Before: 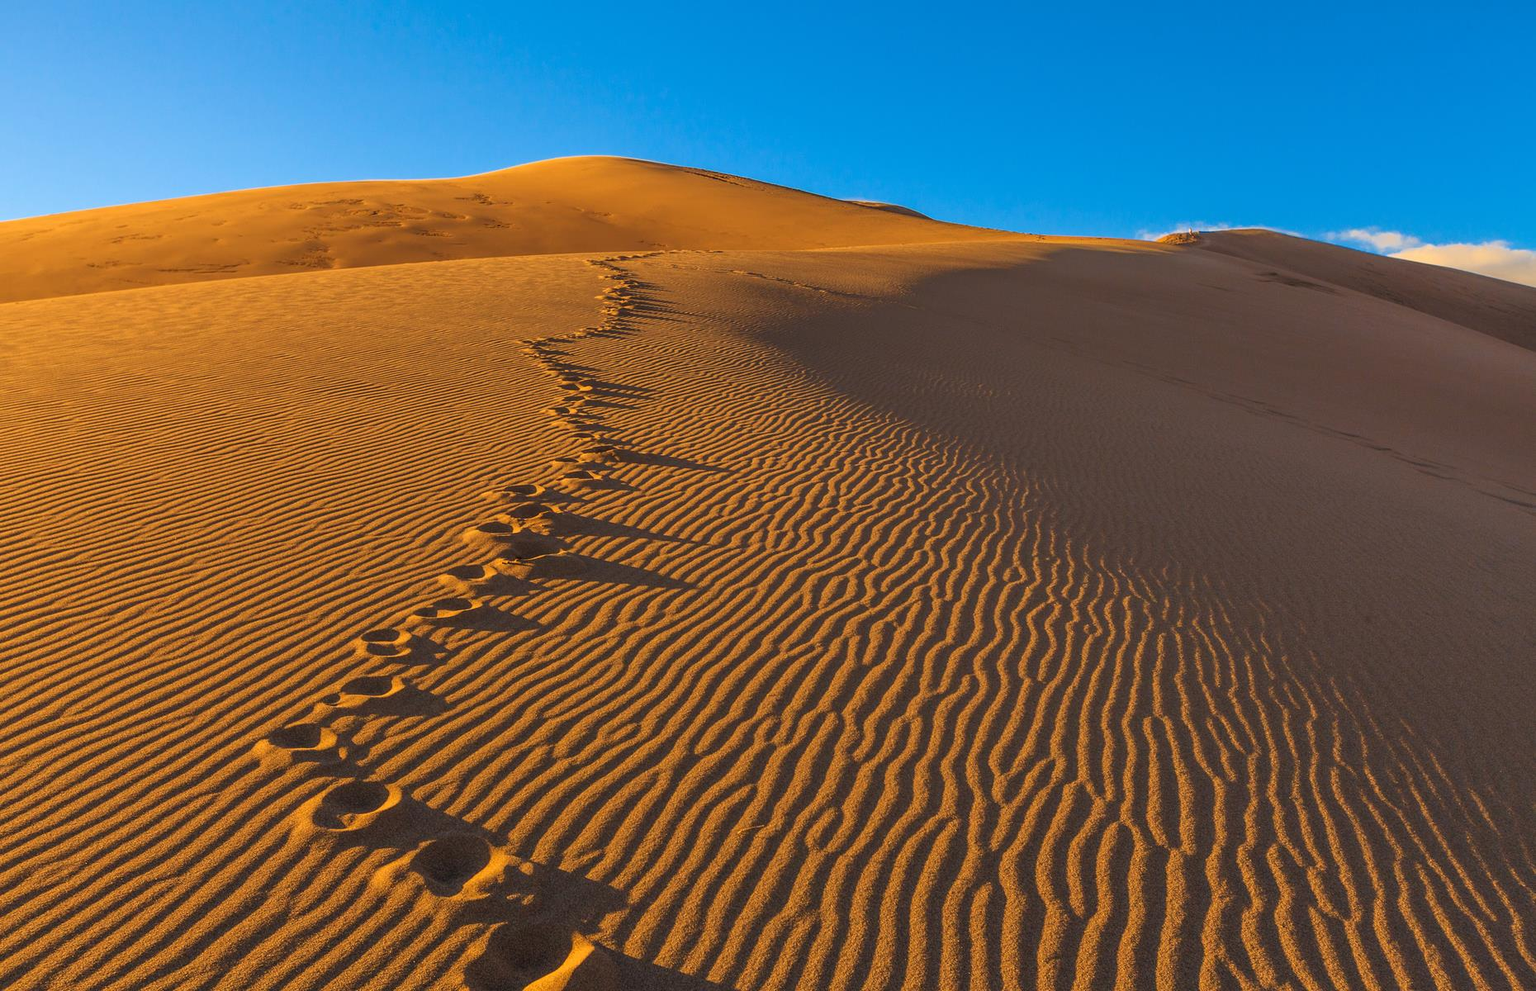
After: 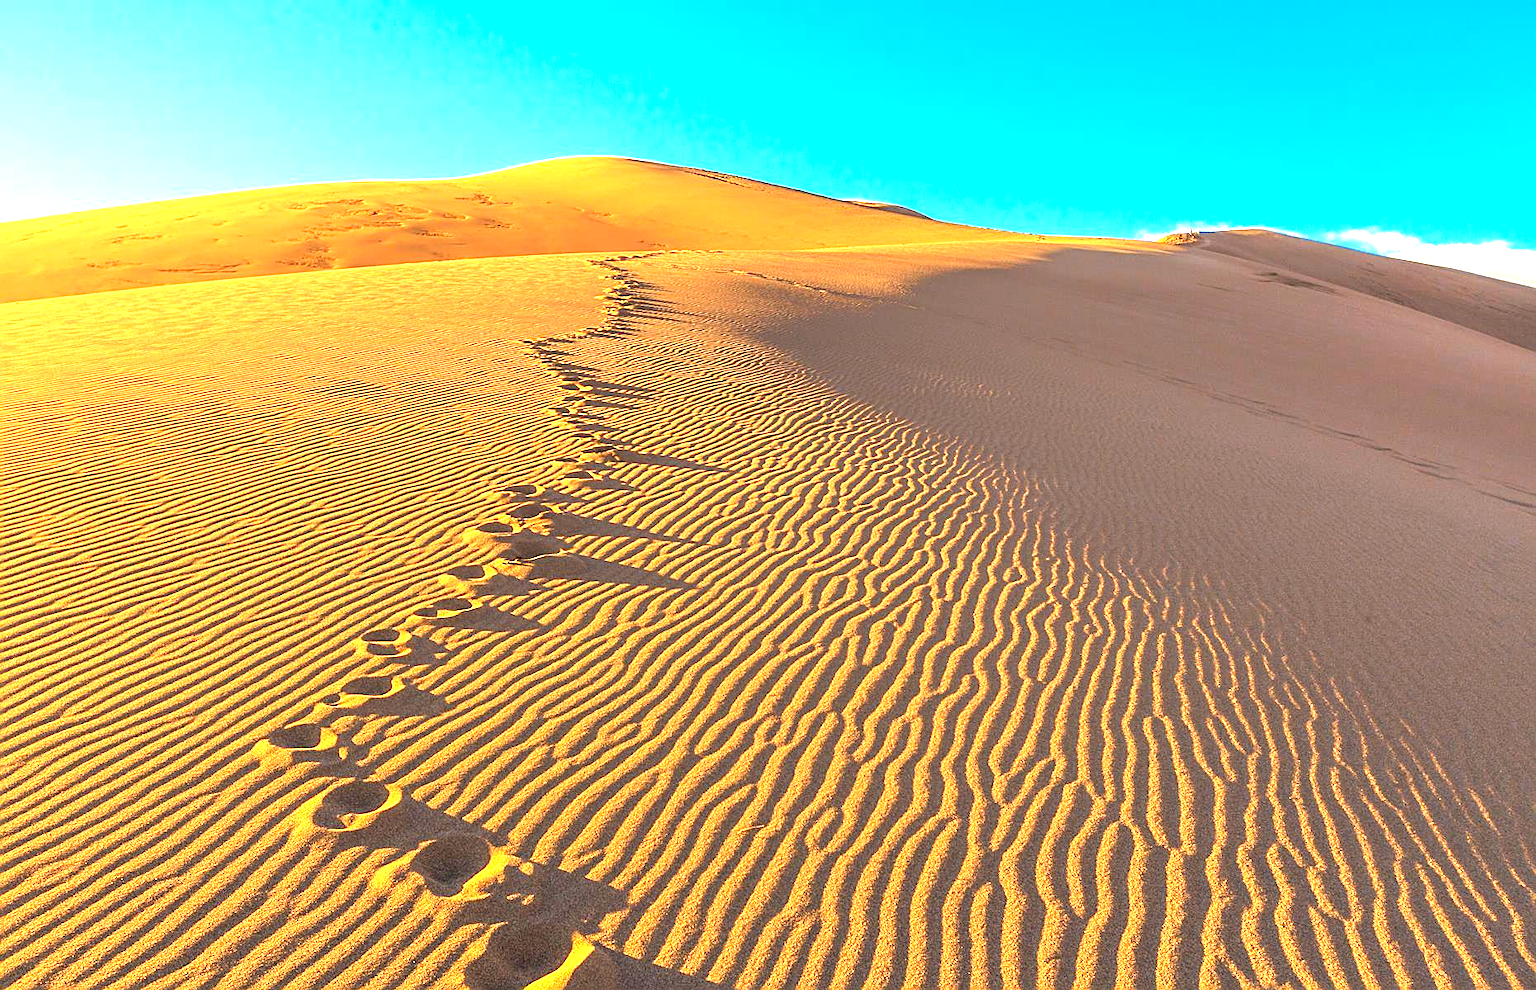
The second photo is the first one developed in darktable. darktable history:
exposure: black level correction 0.001, exposure 1.869 EV, compensate highlight preservation false
sharpen: on, module defaults
